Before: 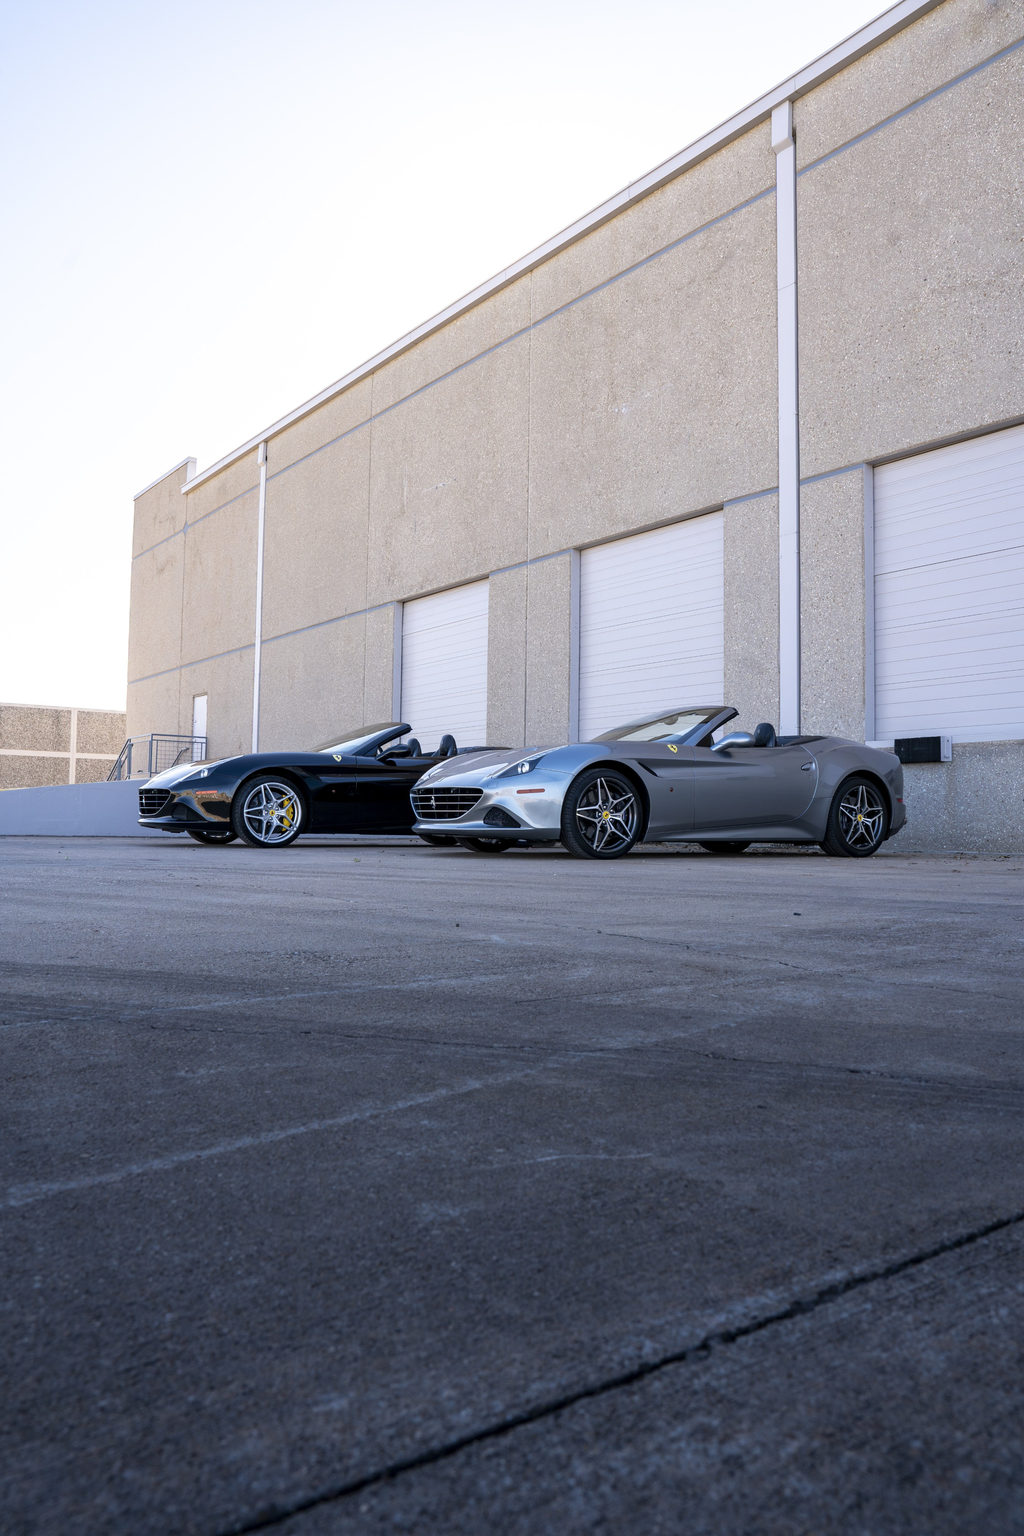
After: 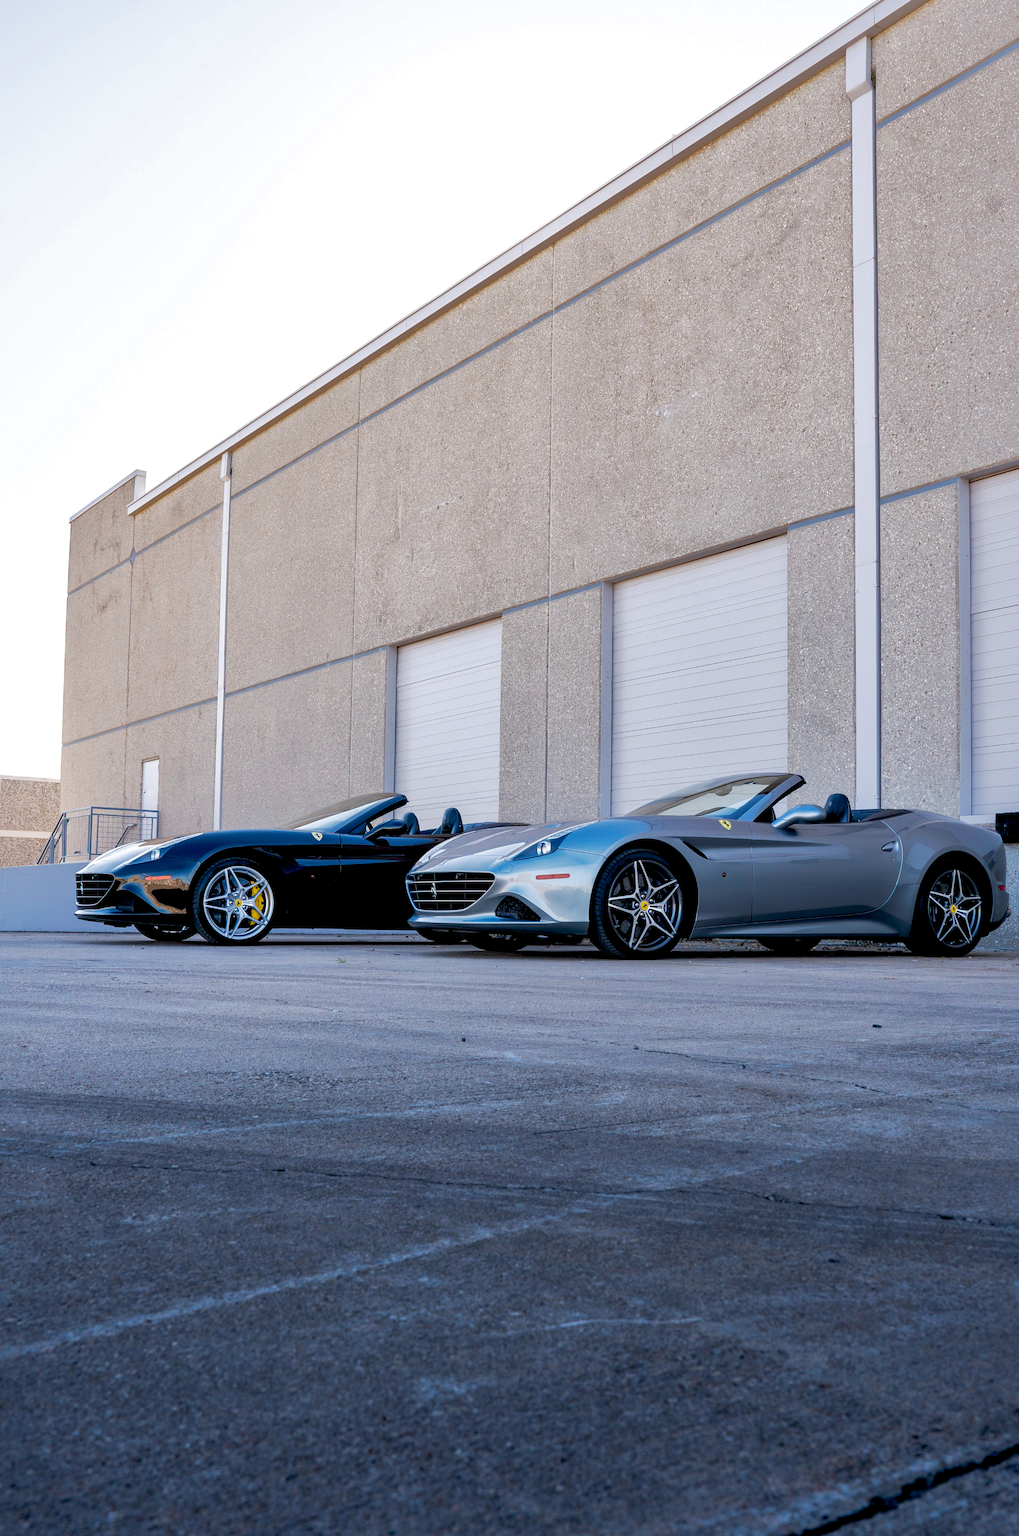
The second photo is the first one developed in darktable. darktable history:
tone curve: curves: ch0 [(0, 0) (0.003, 0.006) (0.011, 0.015) (0.025, 0.032) (0.044, 0.054) (0.069, 0.079) (0.1, 0.111) (0.136, 0.146) (0.177, 0.186) (0.224, 0.229) (0.277, 0.286) (0.335, 0.348) (0.399, 0.426) (0.468, 0.514) (0.543, 0.609) (0.623, 0.706) (0.709, 0.789) (0.801, 0.862) (0.898, 0.926) (1, 1)], preserve colors none
crop and rotate: left 7.546%, top 4.638%, right 10.621%, bottom 13.185%
shadows and highlights: shadows 40.12, highlights -59.77, highlights color adjustment 31.42%
exposure: black level correction 0.01, exposure 0.011 EV, compensate highlight preservation false
